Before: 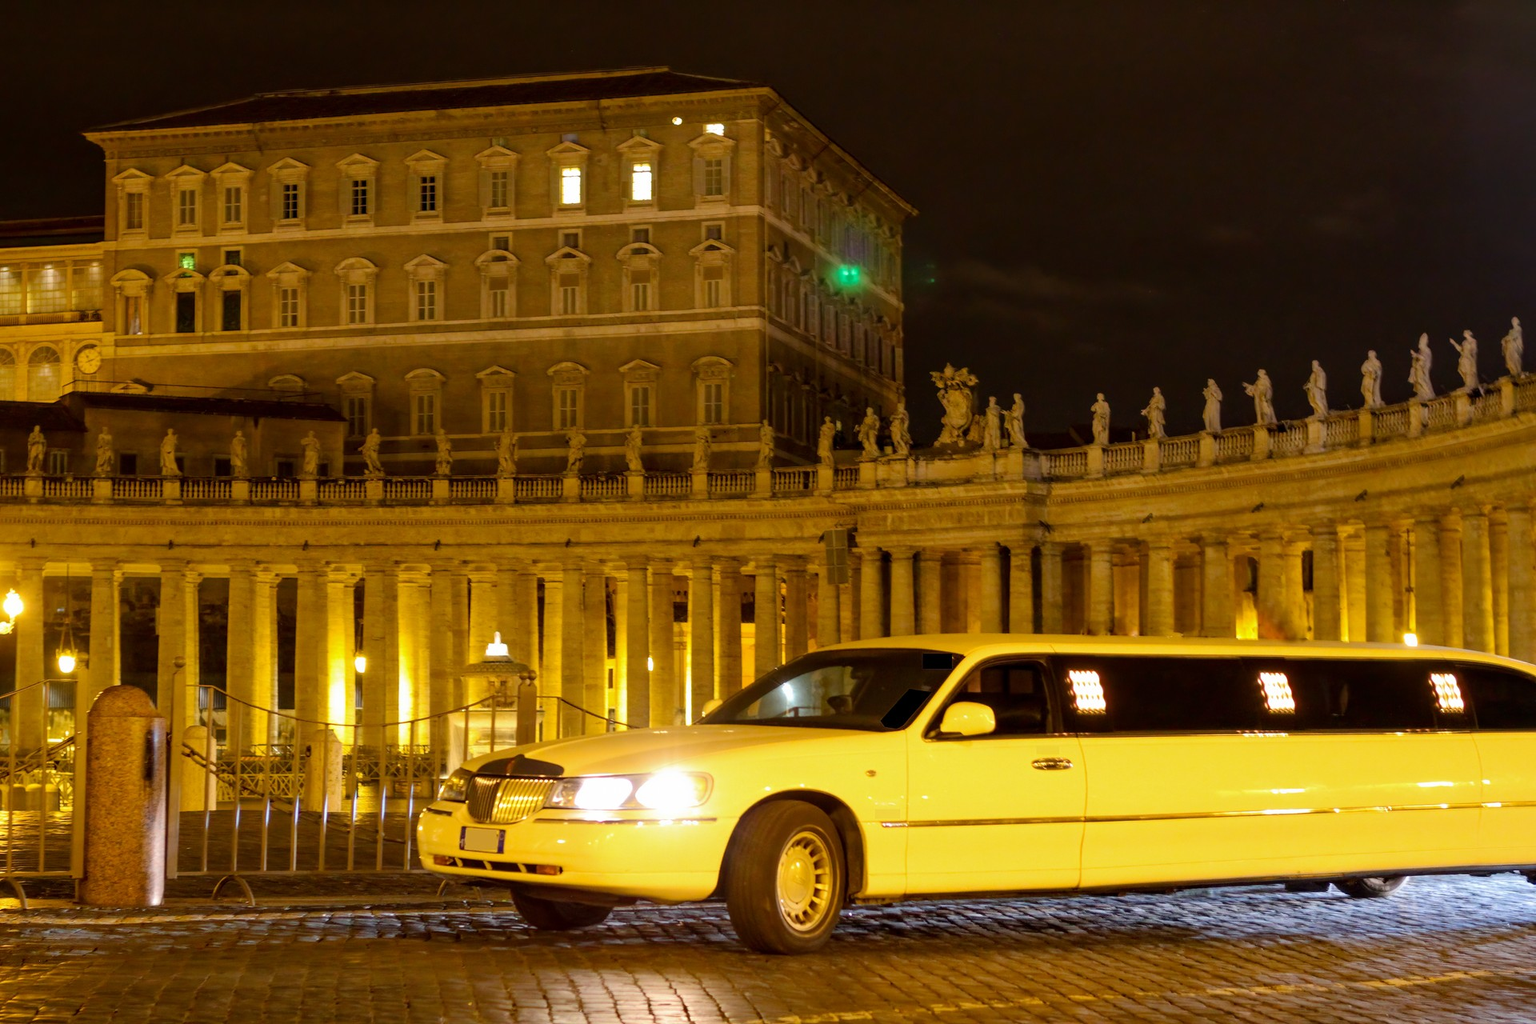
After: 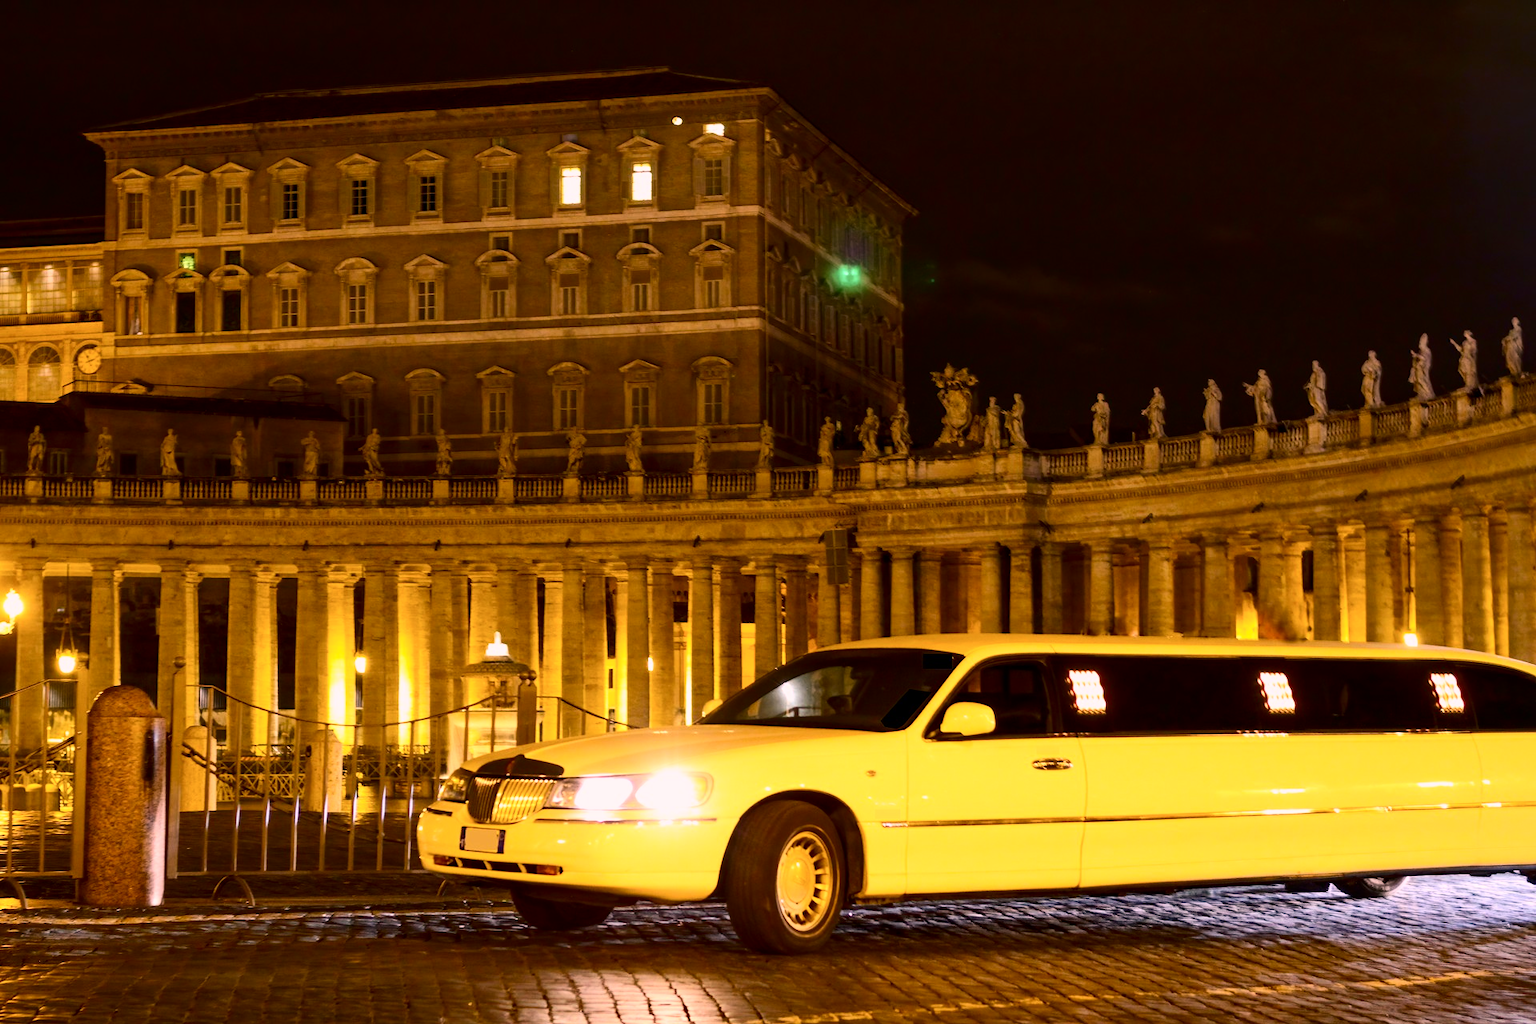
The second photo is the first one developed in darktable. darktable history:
contrast brightness saturation: contrast 0.28
color correction: highlights a* 14.52, highlights b* 4.84
